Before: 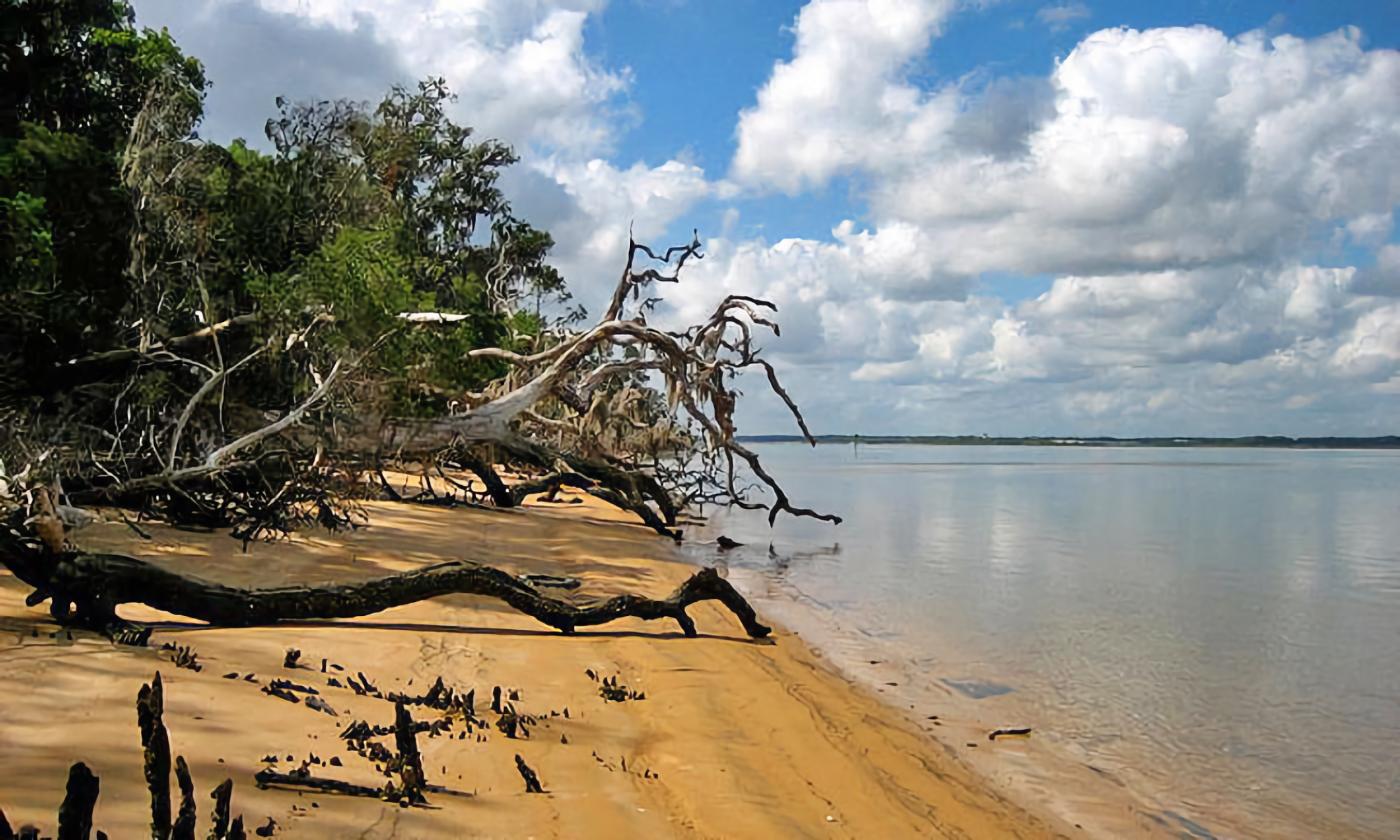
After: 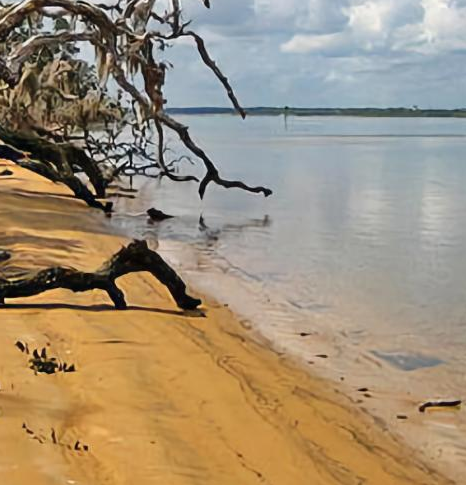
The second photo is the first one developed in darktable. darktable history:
crop: left 40.74%, top 39.094%, right 25.961%, bottom 3.056%
